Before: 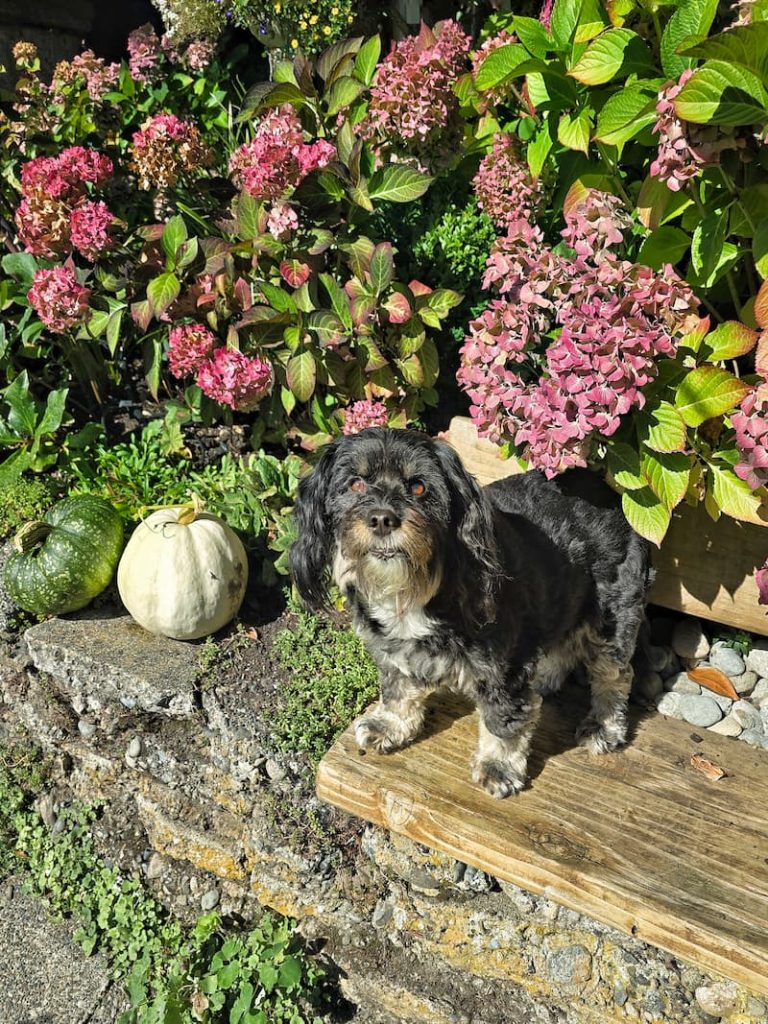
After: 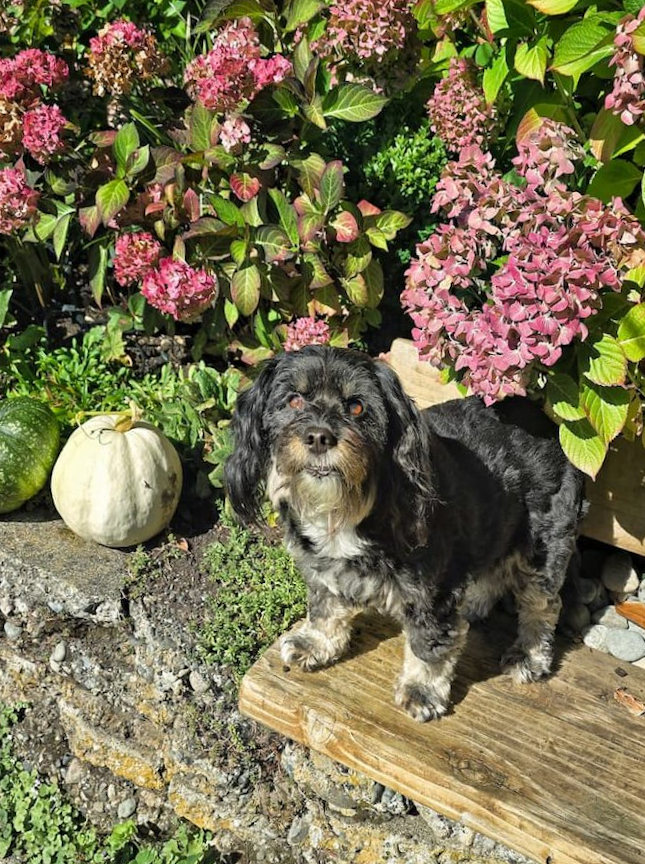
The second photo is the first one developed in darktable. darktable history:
crop and rotate: angle -3.03°, left 5.42%, top 5.214%, right 4.676%, bottom 4.577%
